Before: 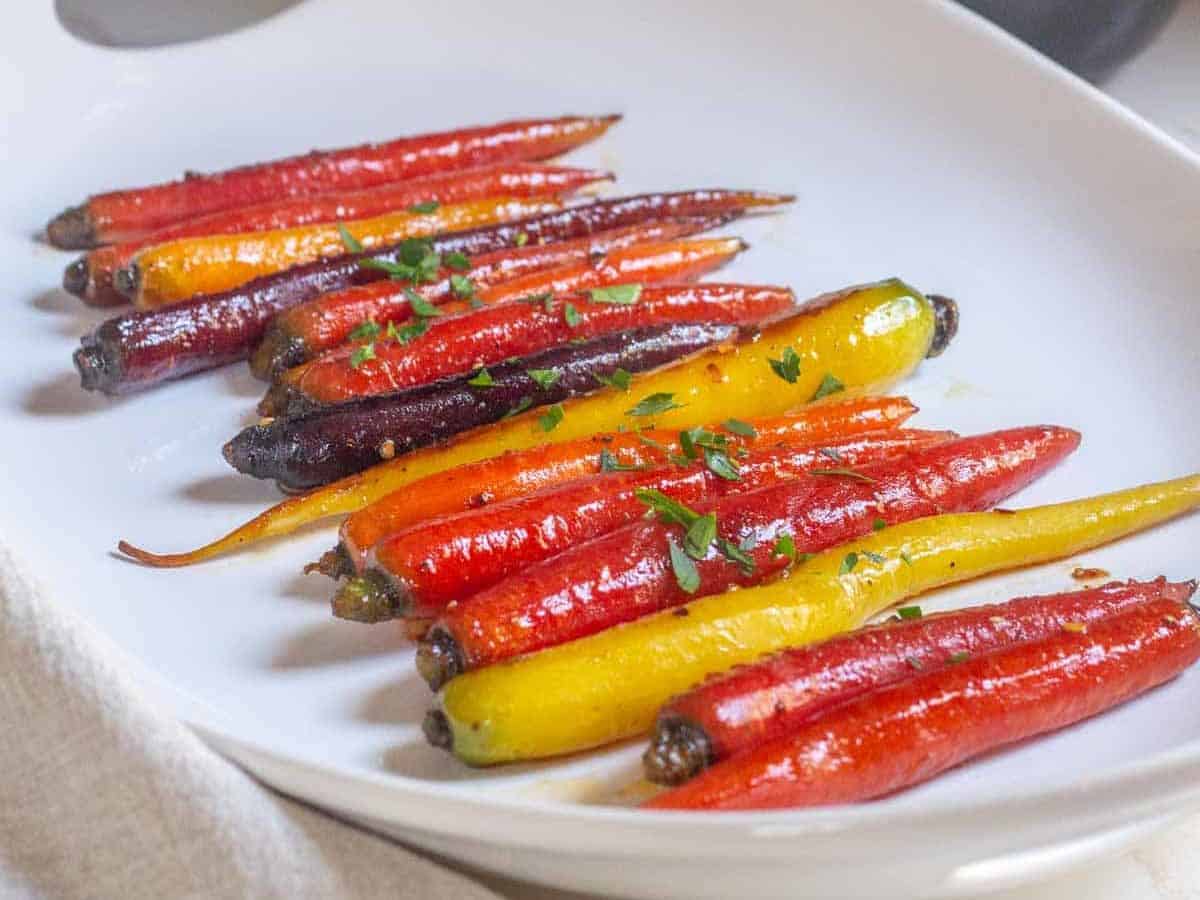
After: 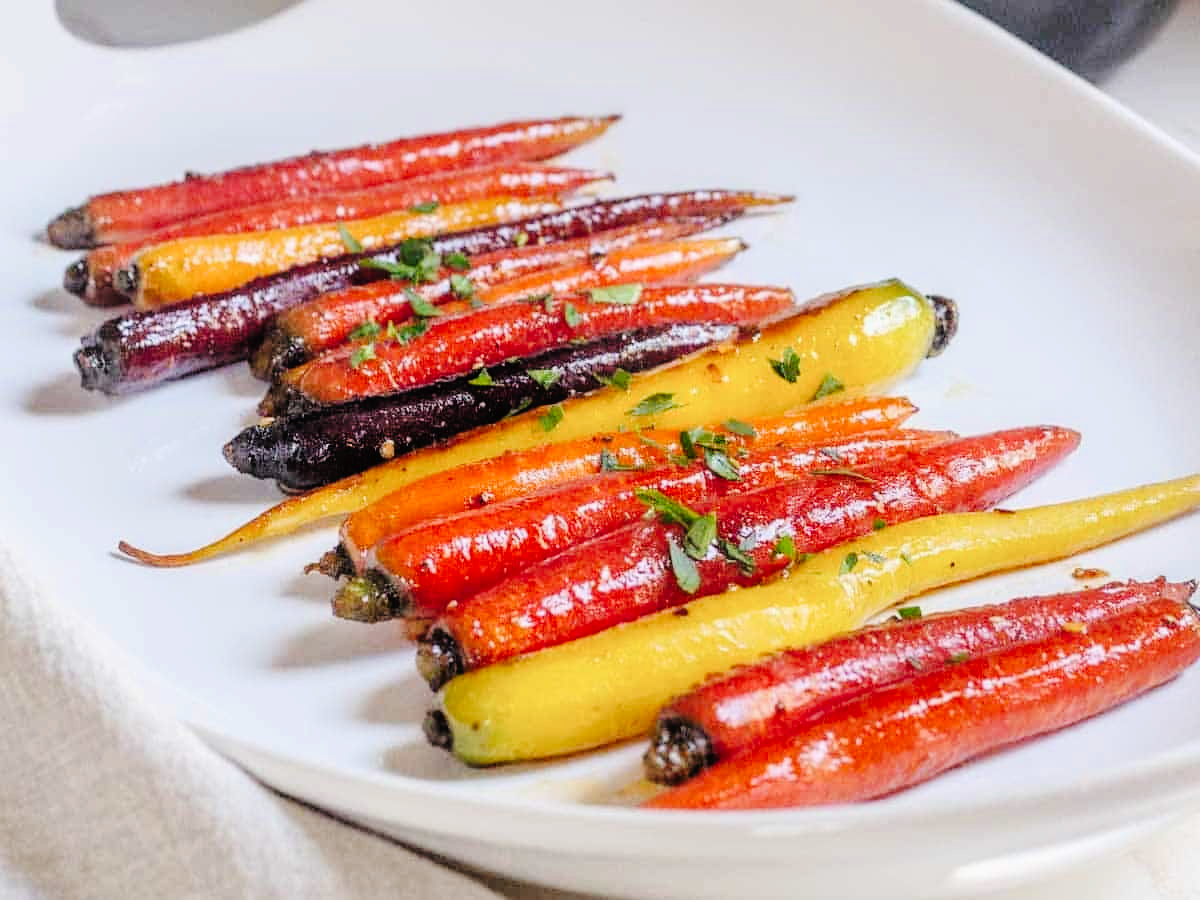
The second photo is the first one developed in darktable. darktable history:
tone curve: curves: ch0 [(0, 0) (0.003, 0.02) (0.011, 0.023) (0.025, 0.028) (0.044, 0.045) (0.069, 0.063) (0.1, 0.09) (0.136, 0.122) (0.177, 0.166) (0.224, 0.223) (0.277, 0.297) (0.335, 0.384) (0.399, 0.461) (0.468, 0.549) (0.543, 0.632) (0.623, 0.705) (0.709, 0.772) (0.801, 0.844) (0.898, 0.91) (1, 1)], preserve colors none
filmic rgb: black relative exposure -3.72 EV, white relative exposure 2.77 EV, dynamic range scaling -5.32%, hardness 3.03
white balance: emerald 1
